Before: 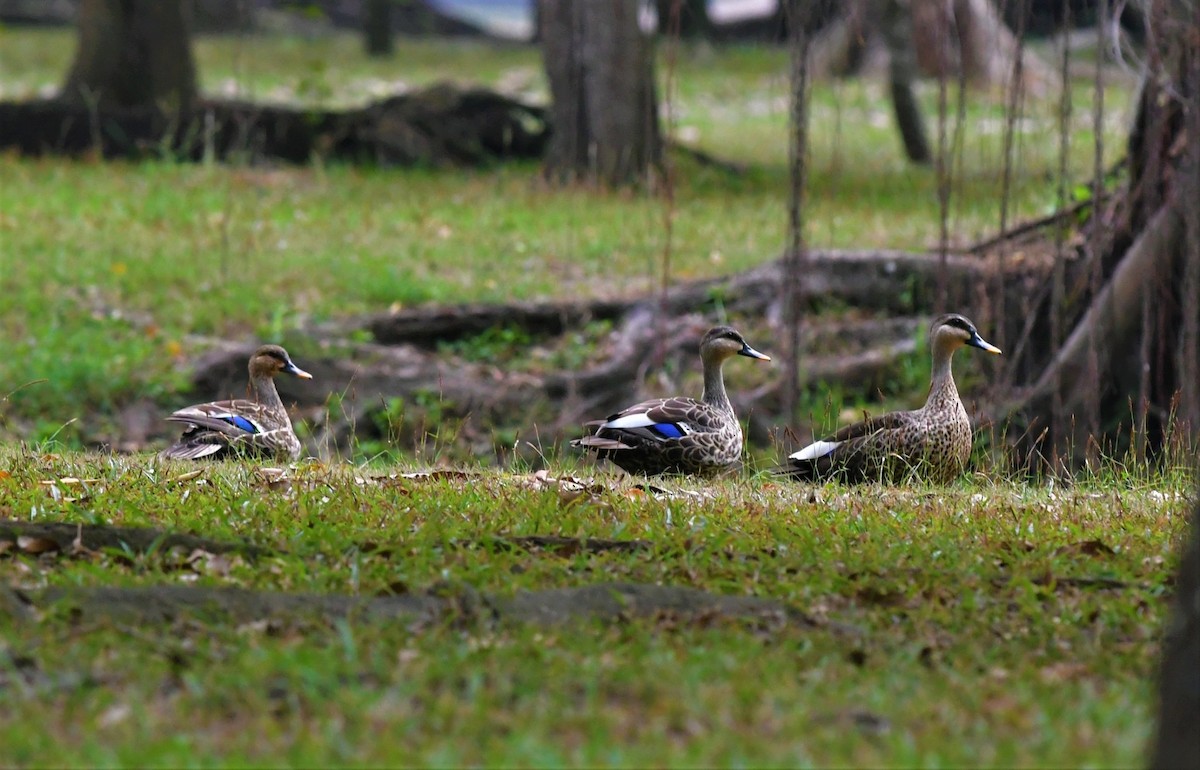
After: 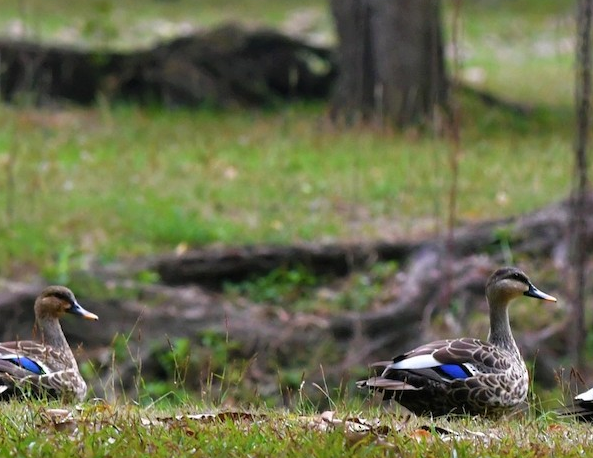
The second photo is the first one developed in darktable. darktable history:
crop: left 17.841%, top 7.792%, right 32.664%, bottom 32.601%
